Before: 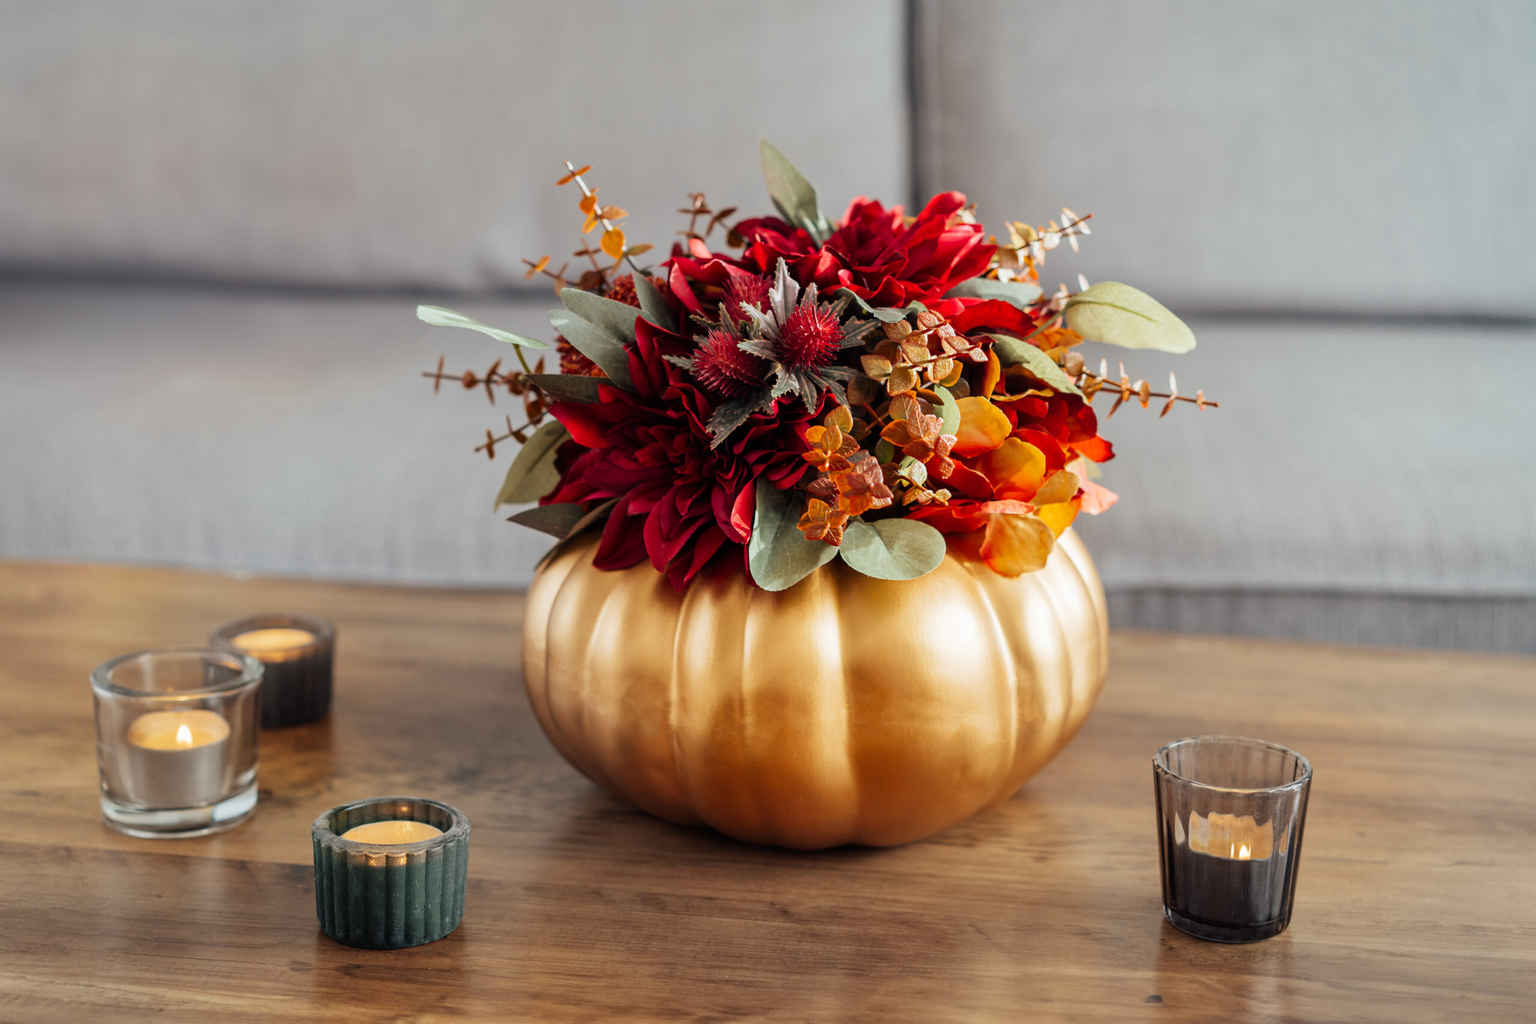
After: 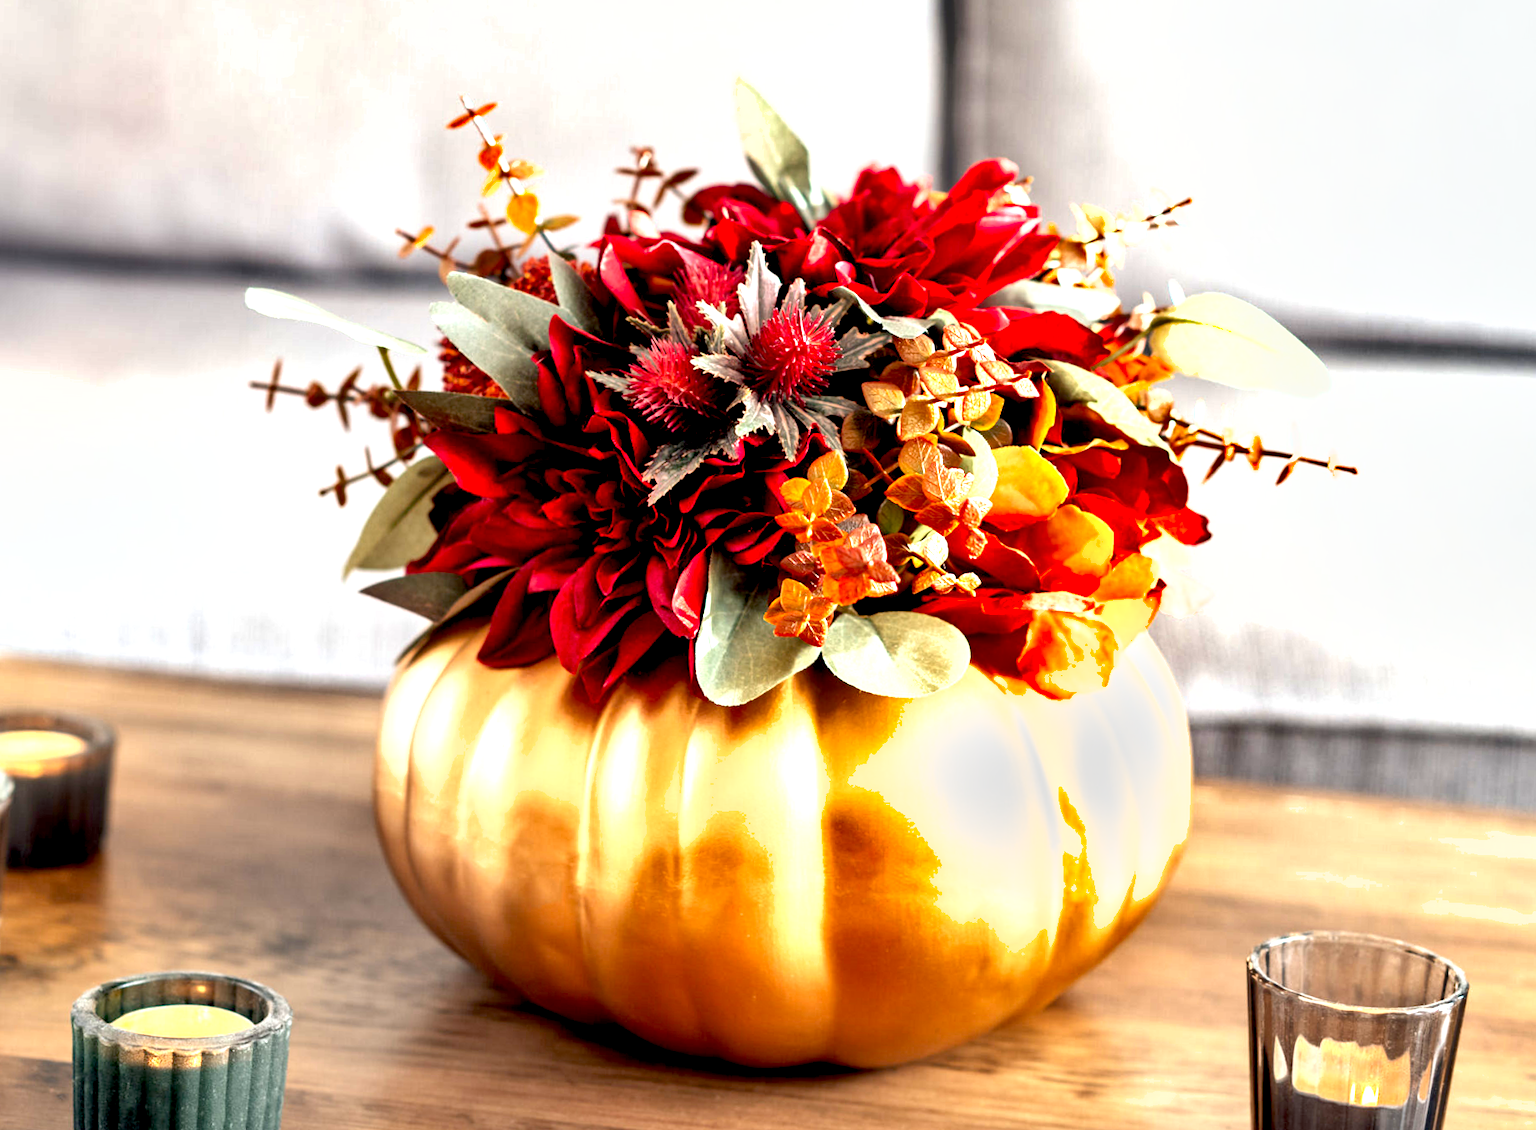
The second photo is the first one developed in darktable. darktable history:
crop and rotate: left 17.046%, top 10.659%, right 12.989%, bottom 14.553%
exposure: black level correction 0.009, exposure 1.425 EV, compensate highlight preservation false
shadows and highlights: soften with gaussian
rotate and perspective: rotation 2.27°, automatic cropping off
